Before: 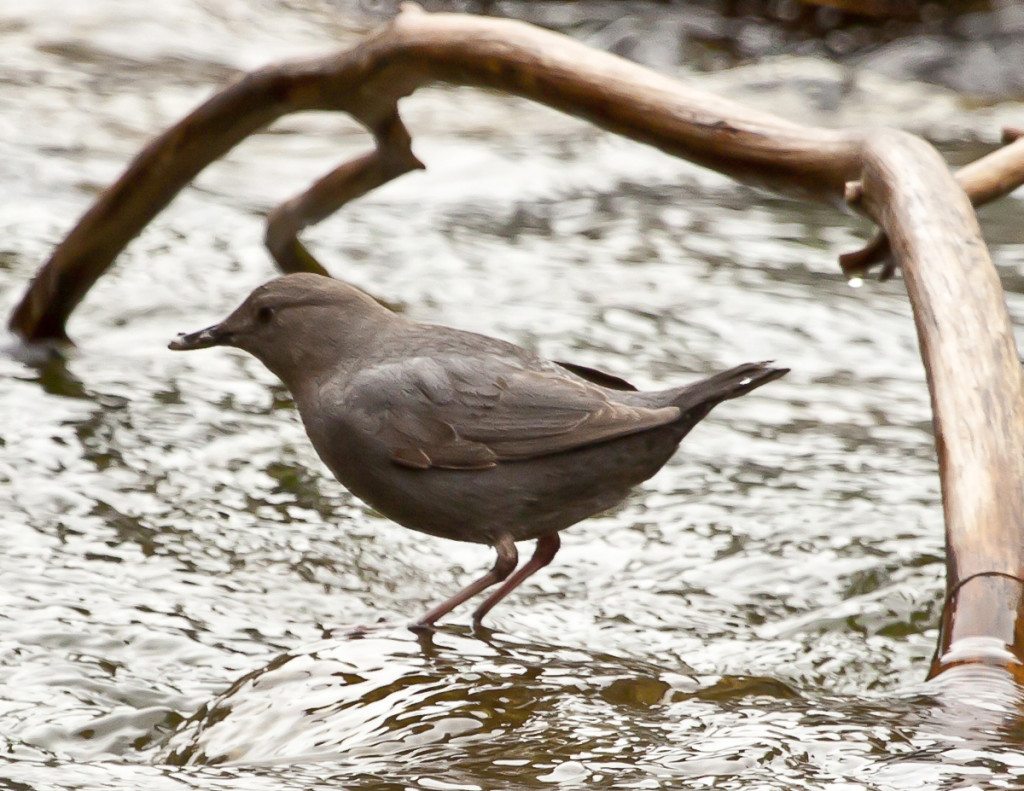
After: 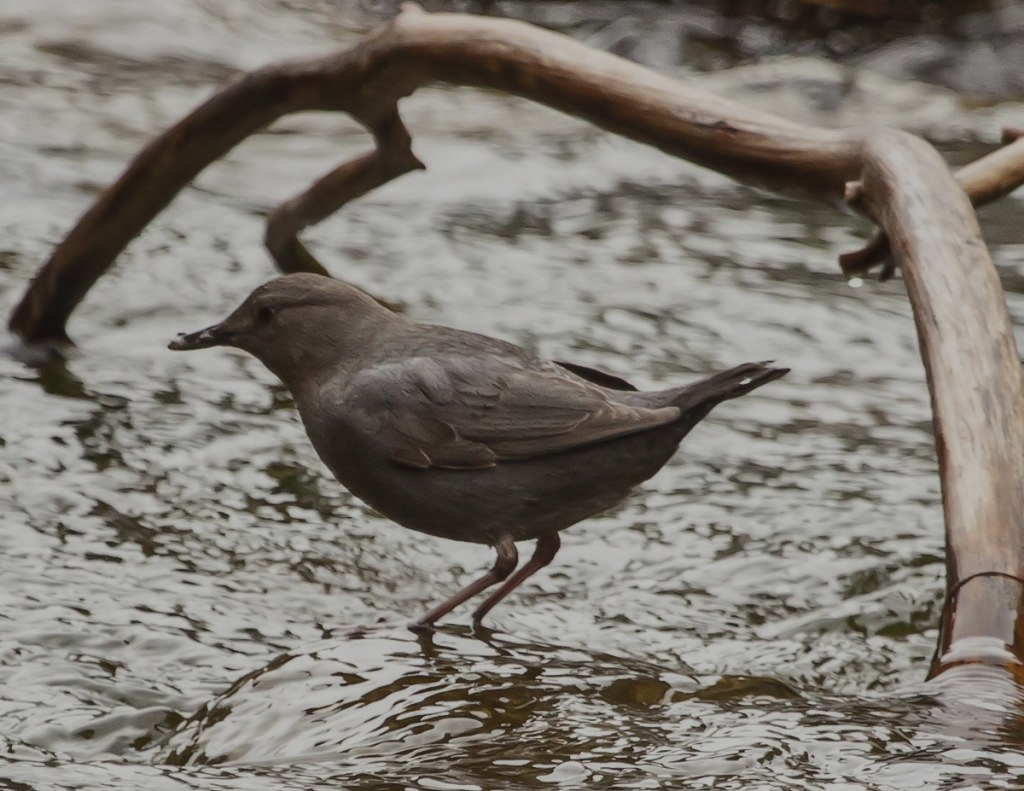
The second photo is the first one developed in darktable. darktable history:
local contrast: on, module defaults
exposure: black level correction -0.017, exposure -1.108 EV, compensate exposure bias true, compensate highlight preservation false
